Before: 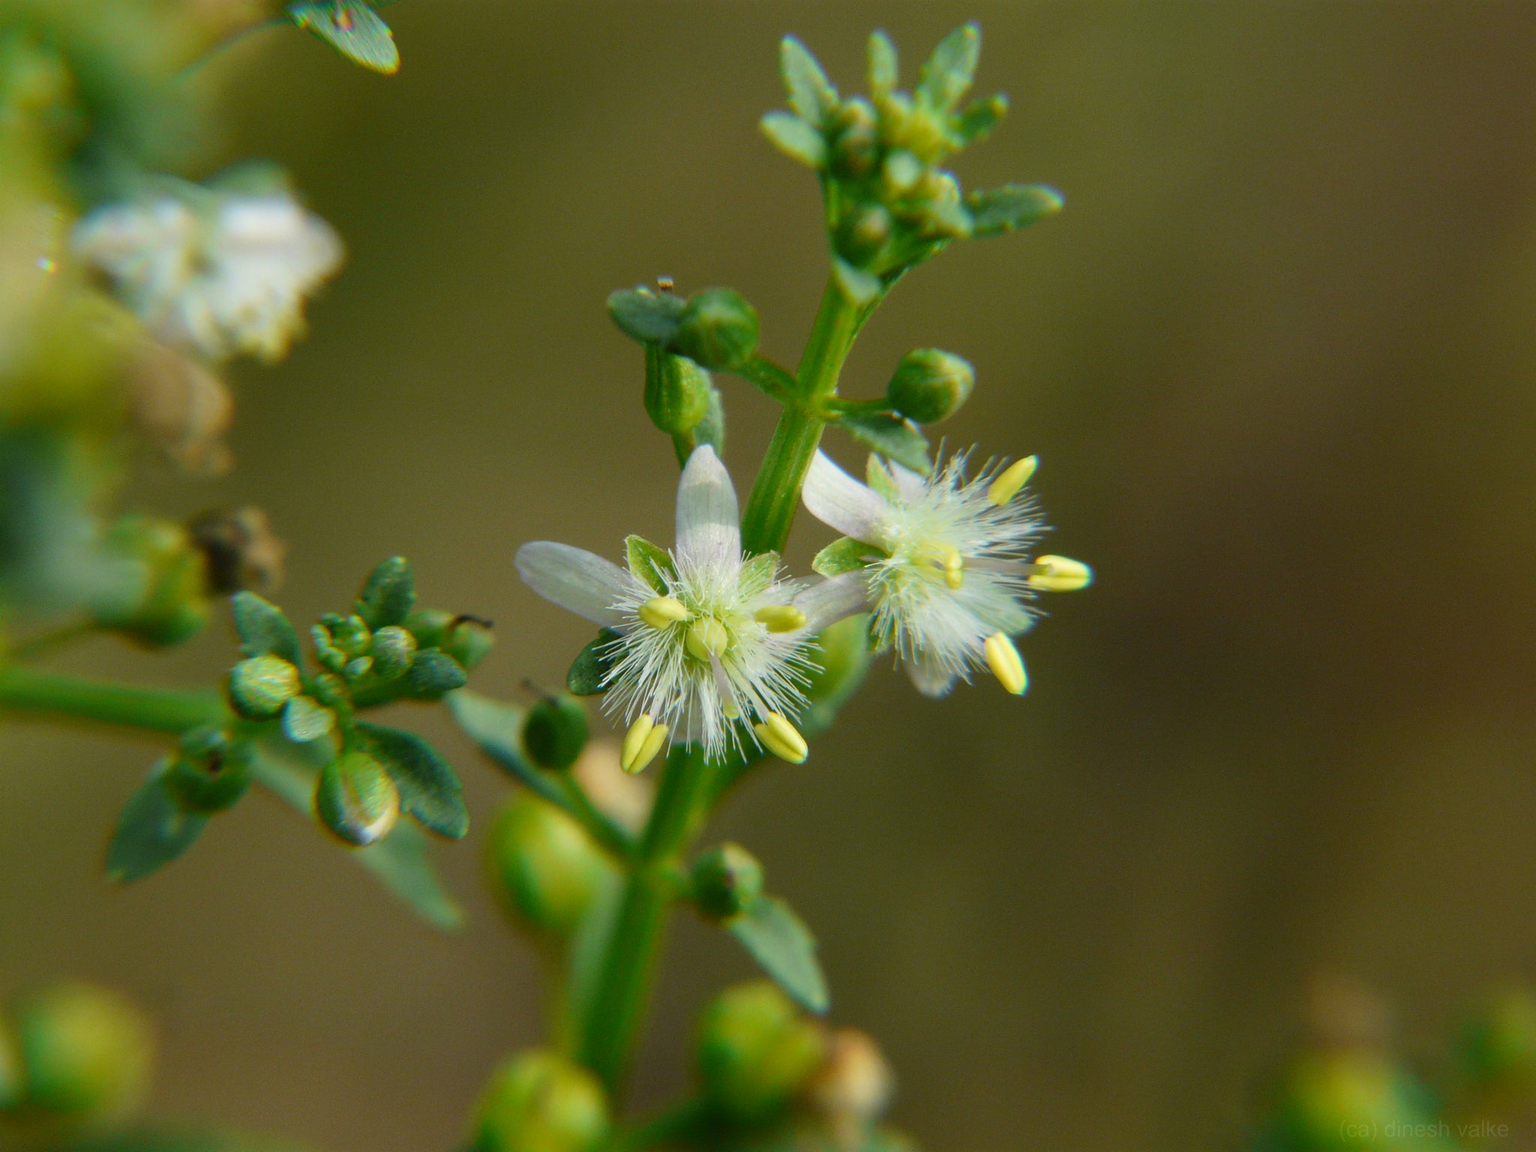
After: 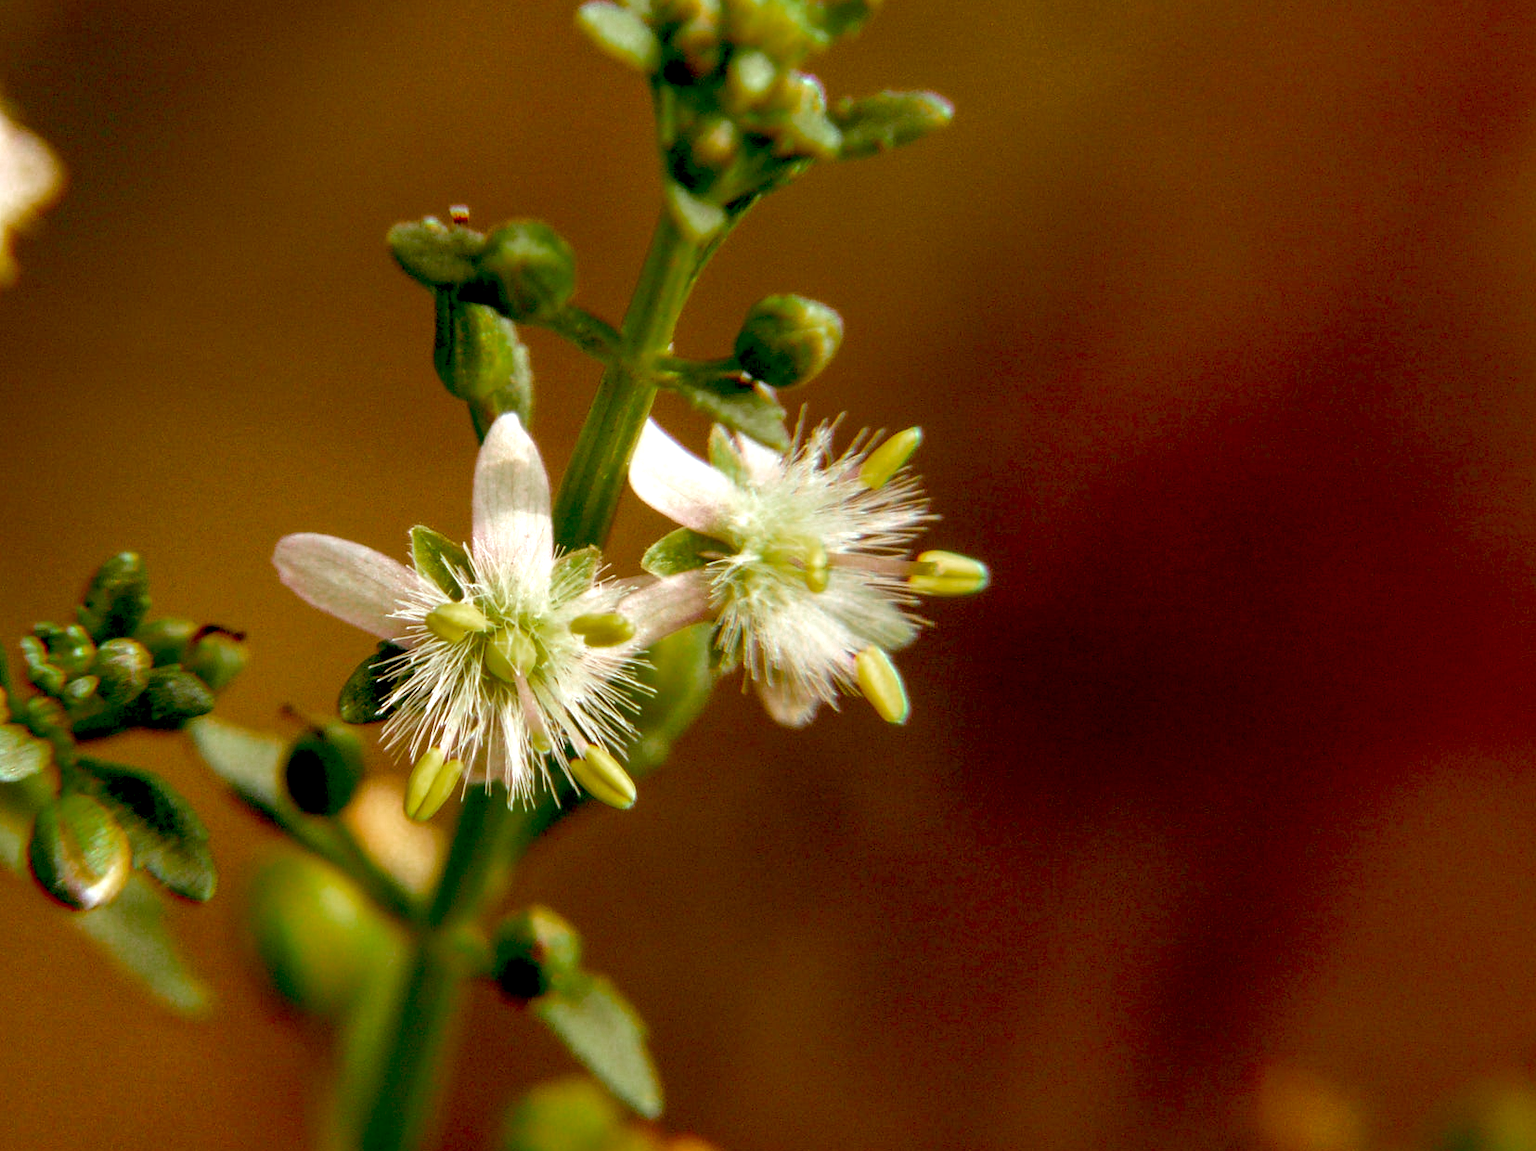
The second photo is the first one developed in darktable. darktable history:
exposure: black level correction 0.035, exposure 0.9 EV, compensate highlight preservation false
color zones: curves: ch0 [(0, 0.48) (0.209, 0.398) (0.305, 0.332) (0.429, 0.493) (0.571, 0.5) (0.714, 0.5) (0.857, 0.5) (1, 0.48)]; ch1 [(0, 0.633) (0.143, 0.586) (0.286, 0.489) (0.429, 0.448) (0.571, 0.31) (0.714, 0.335) (0.857, 0.492) (1, 0.633)]; ch2 [(0, 0.448) (0.143, 0.498) (0.286, 0.5) (0.429, 0.5) (0.571, 0.5) (0.714, 0.5) (0.857, 0.5) (1, 0.448)]
crop: left 19.159%, top 9.58%, bottom 9.58%
local contrast: on, module defaults
color correction: highlights a* 9.03, highlights b* 8.71, shadows a* 40, shadows b* 40, saturation 0.8
